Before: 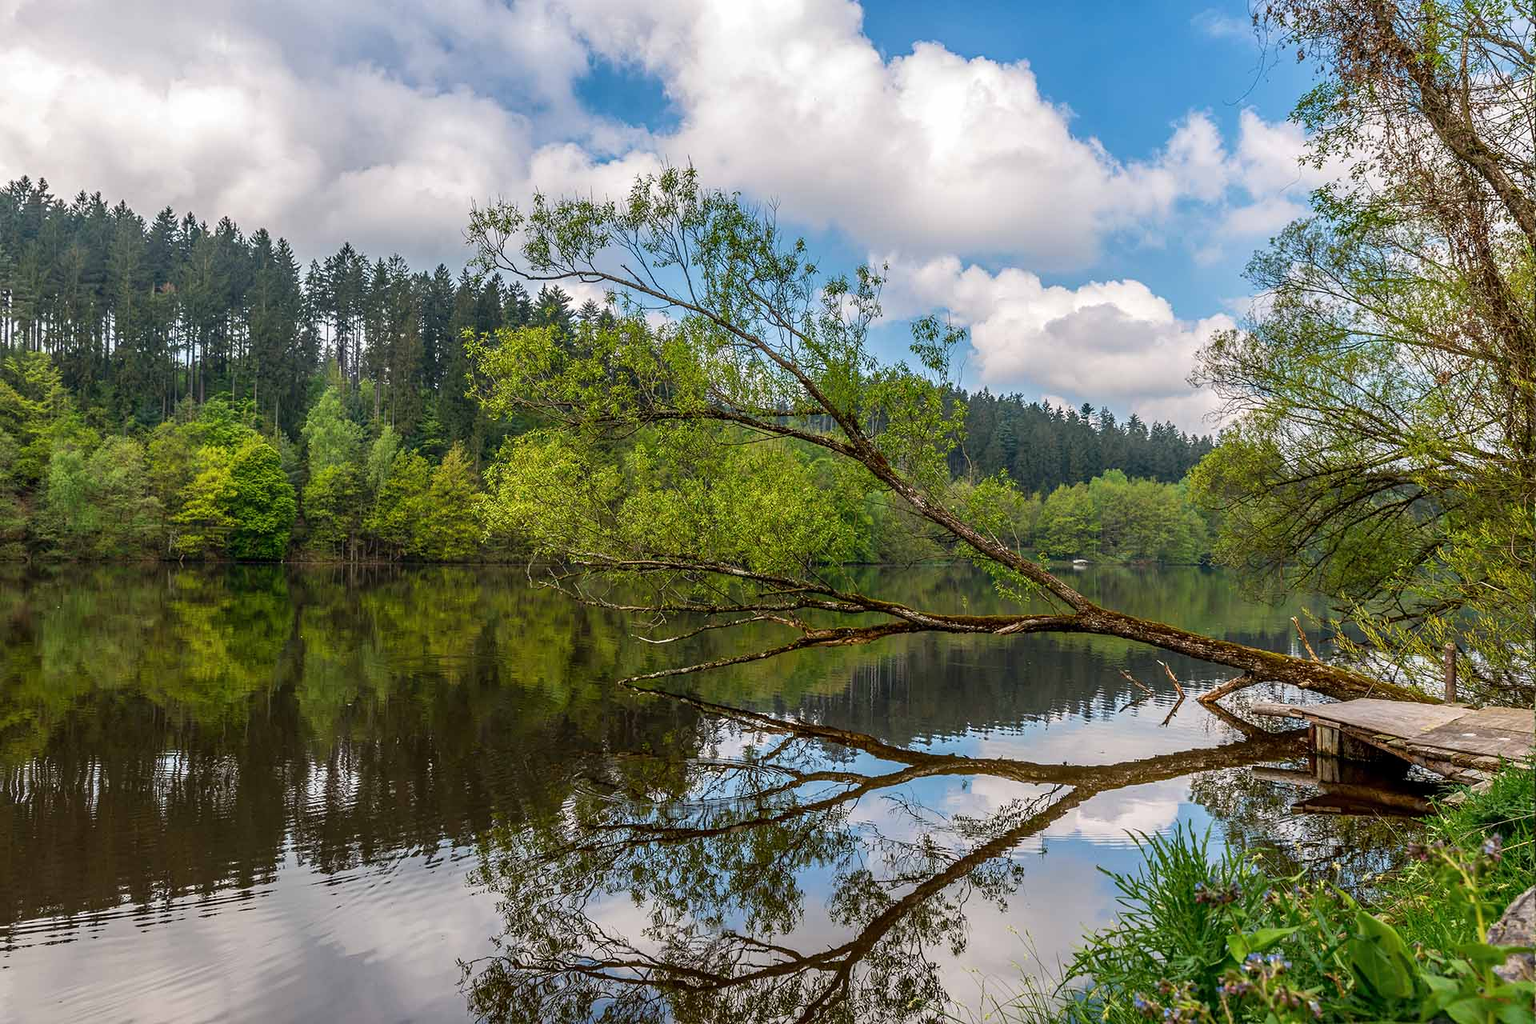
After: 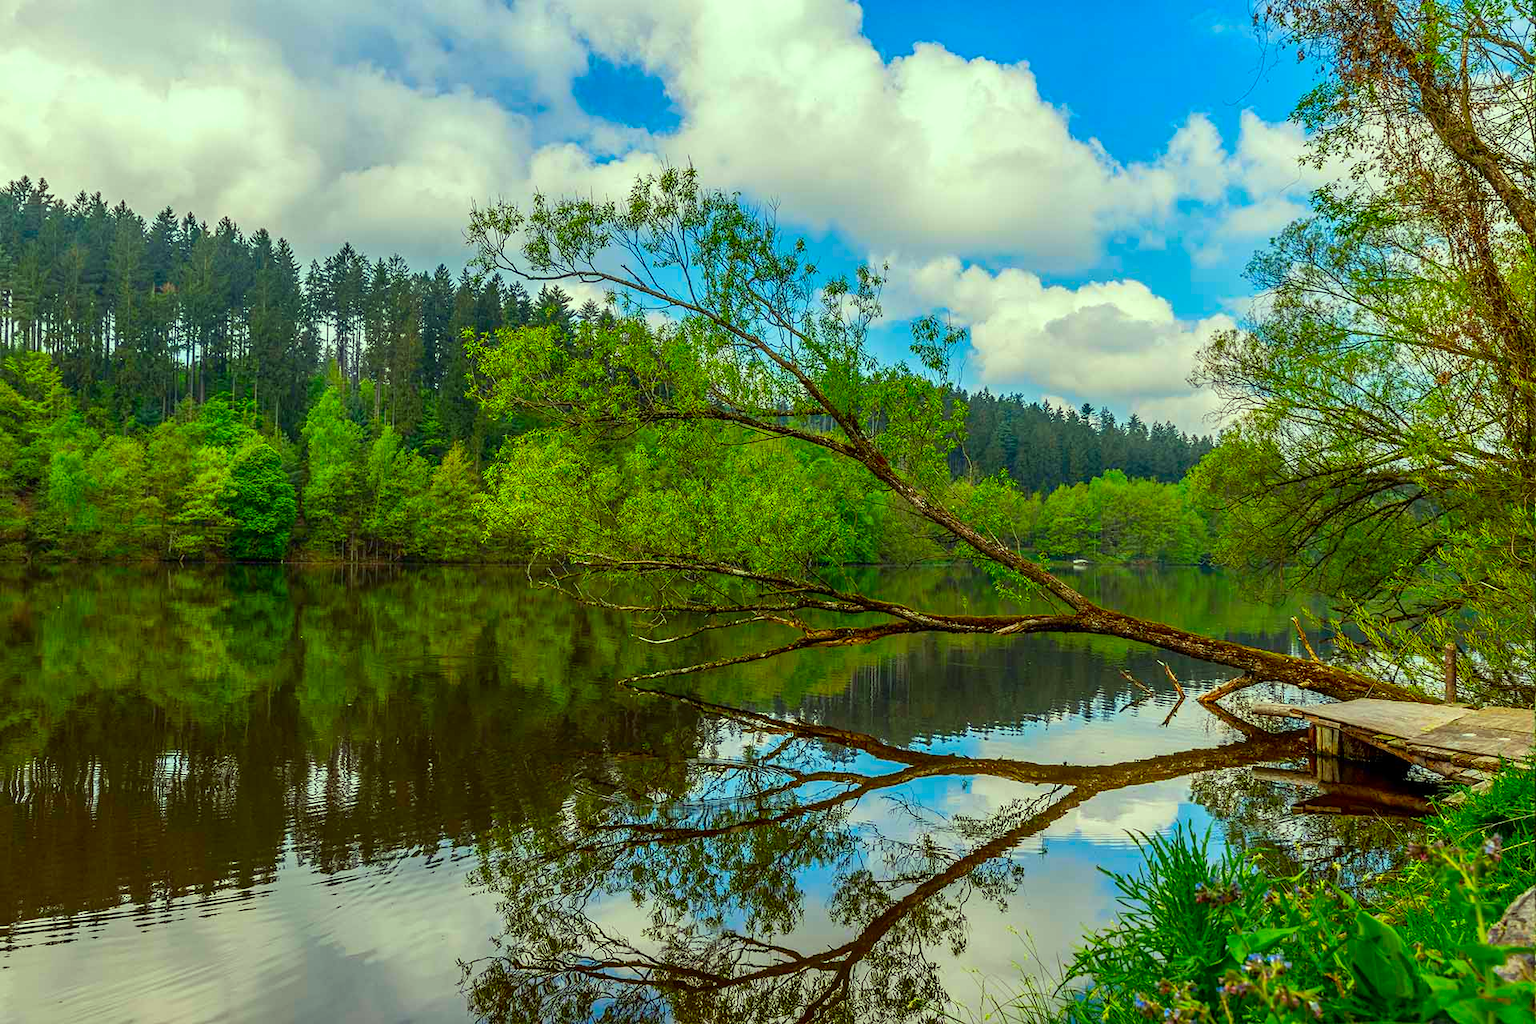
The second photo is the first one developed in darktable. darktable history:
color correction: highlights a* -10.96, highlights b* 9.84, saturation 1.71
